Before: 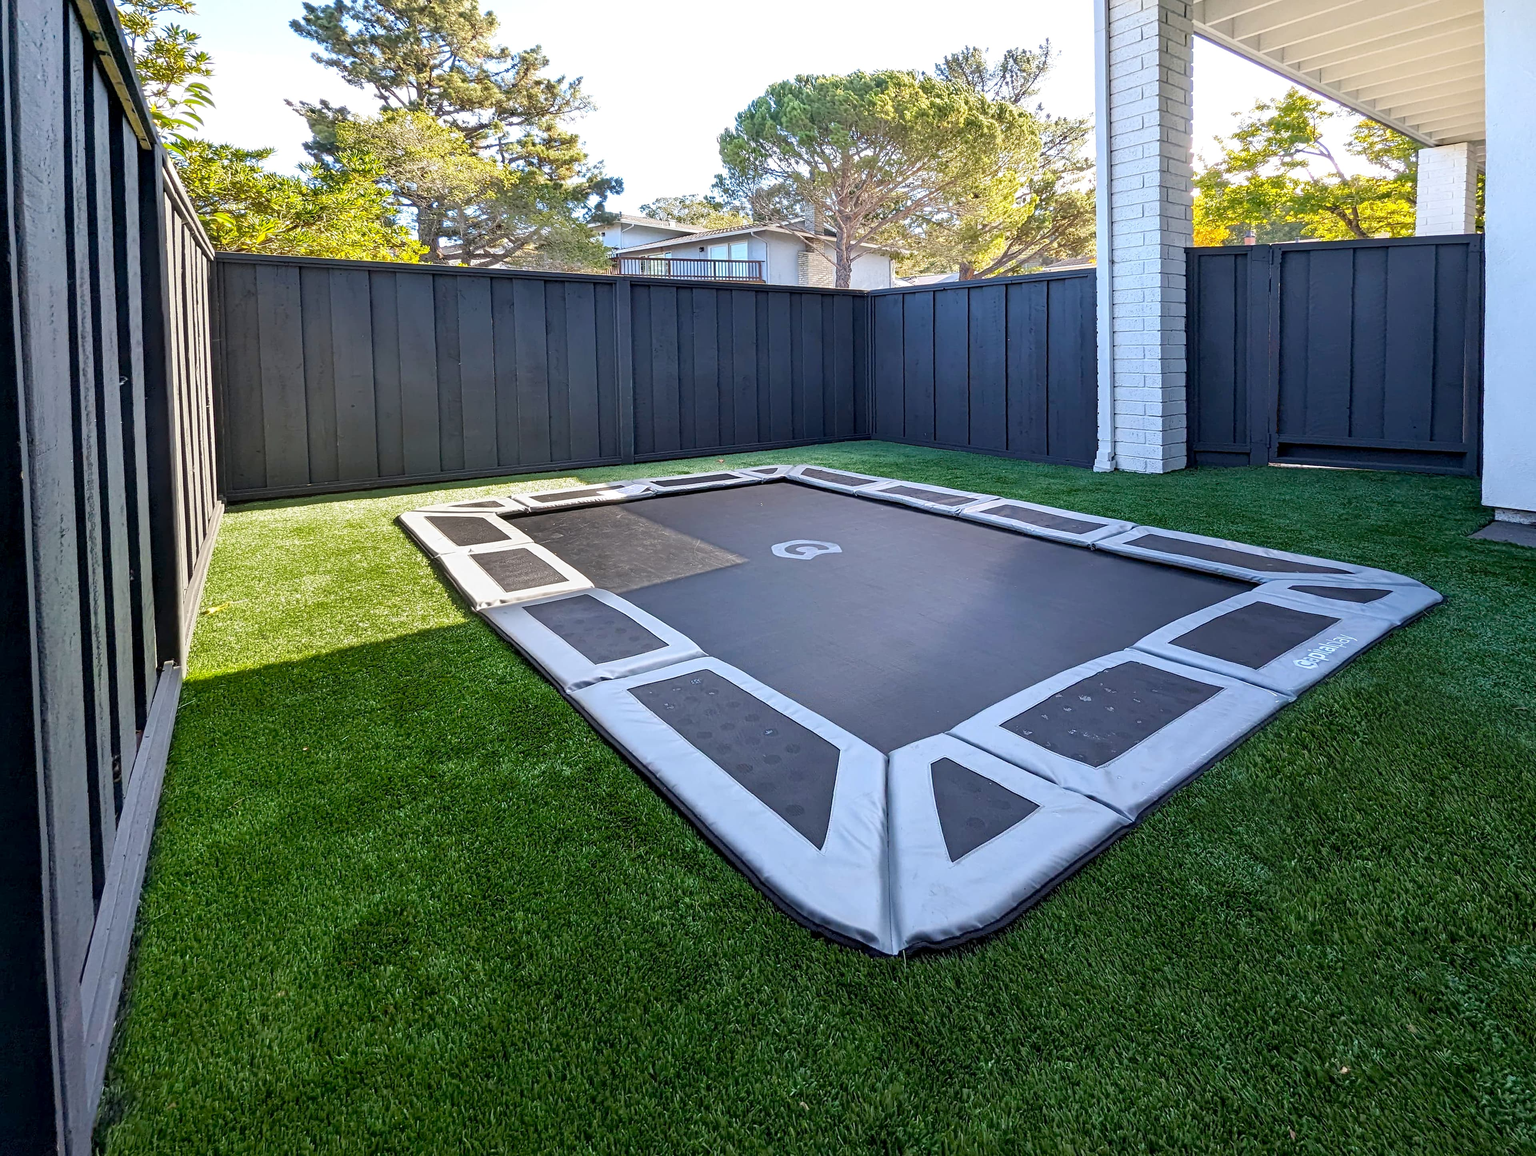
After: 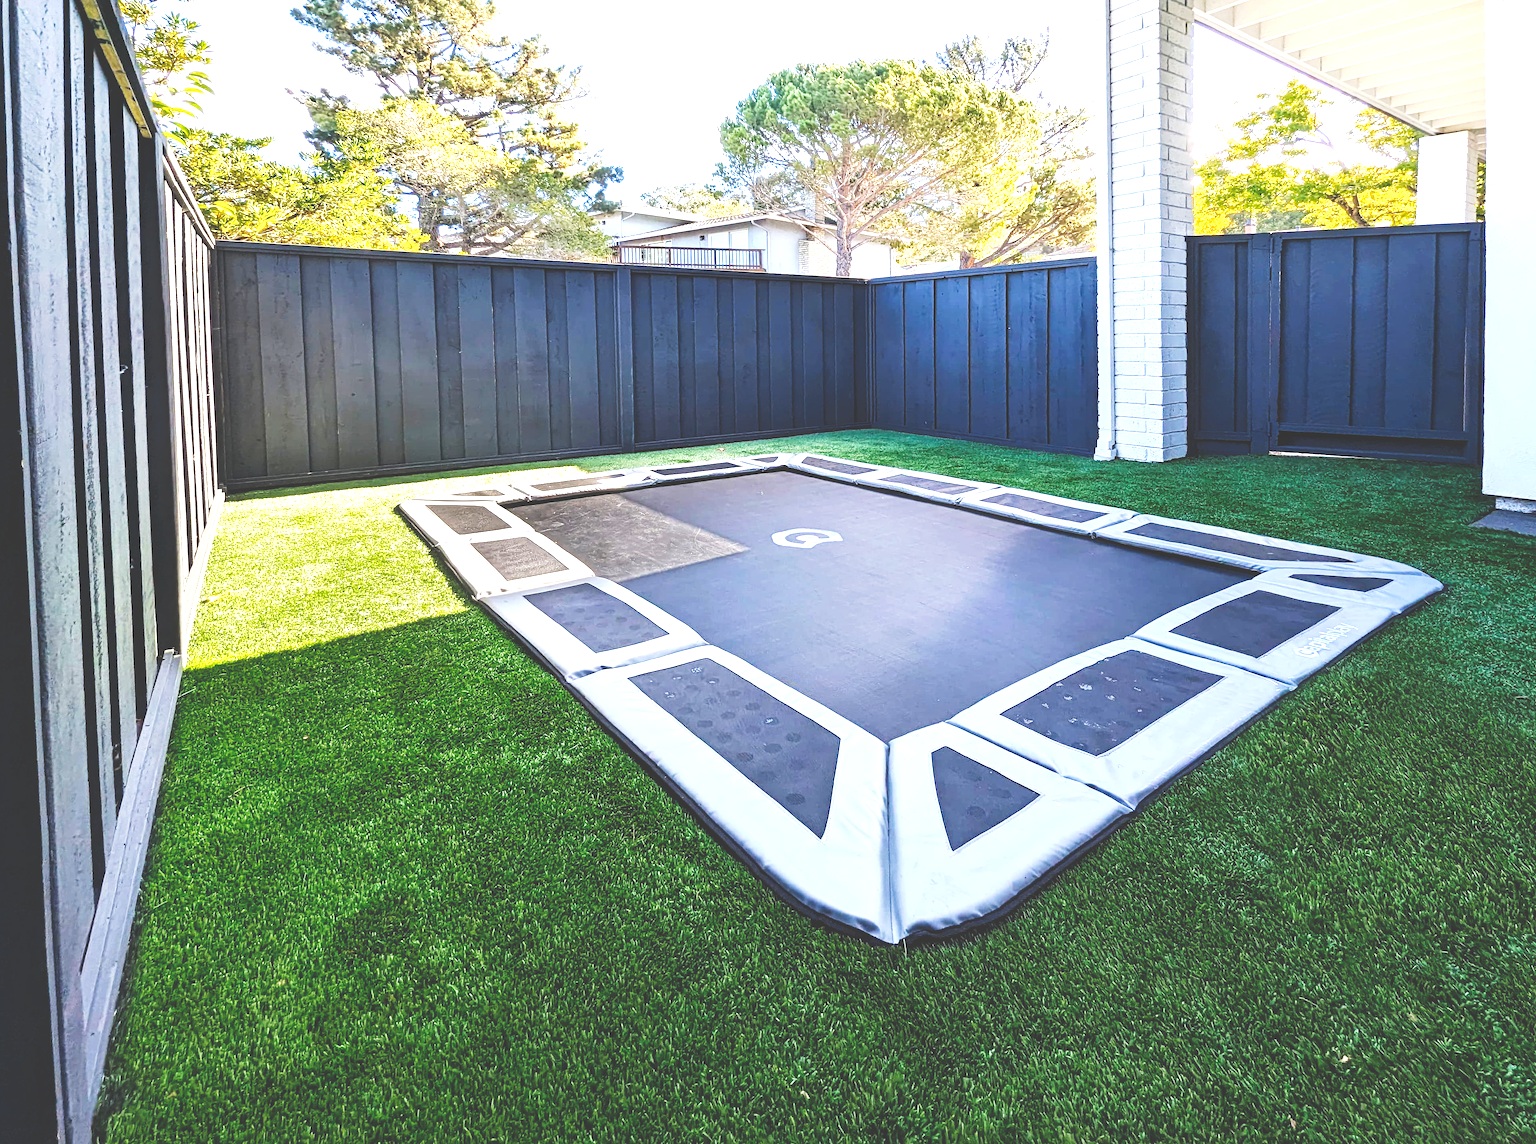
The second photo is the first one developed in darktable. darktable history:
exposure: black level correction 0, exposure 0.95 EV, compensate exposure bias true, compensate highlight preservation false
local contrast: highlights 100%, shadows 100%, detail 120%, midtone range 0.2
tone curve: curves: ch0 [(0, 0) (0.003, 0.24) (0.011, 0.24) (0.025, 0.24) (0.044, 0.244) (0.069, 0.244) (0.1, 0.252) (0.136, 0.264) (0.177, 0.274) (0.224, 0.284) (0.277, 0.313) (0.335, 0.361) (0.399, 0.415) (0.468, 0.498) (0.543, 0.595) (0.623, 0.695) (0.709, 0.793) (0.801, 0.883) (0.898, 0.942) (1, 1)], preserve colors none
crop: top 1.049%, right 0.001%
